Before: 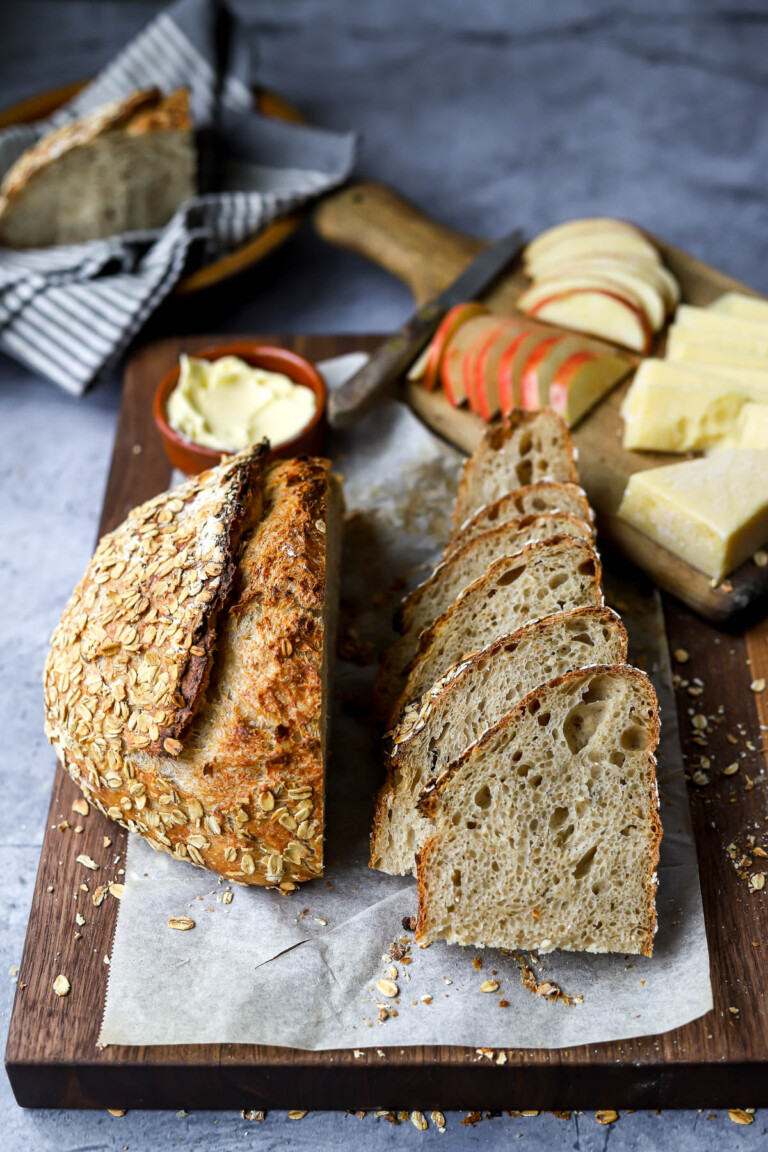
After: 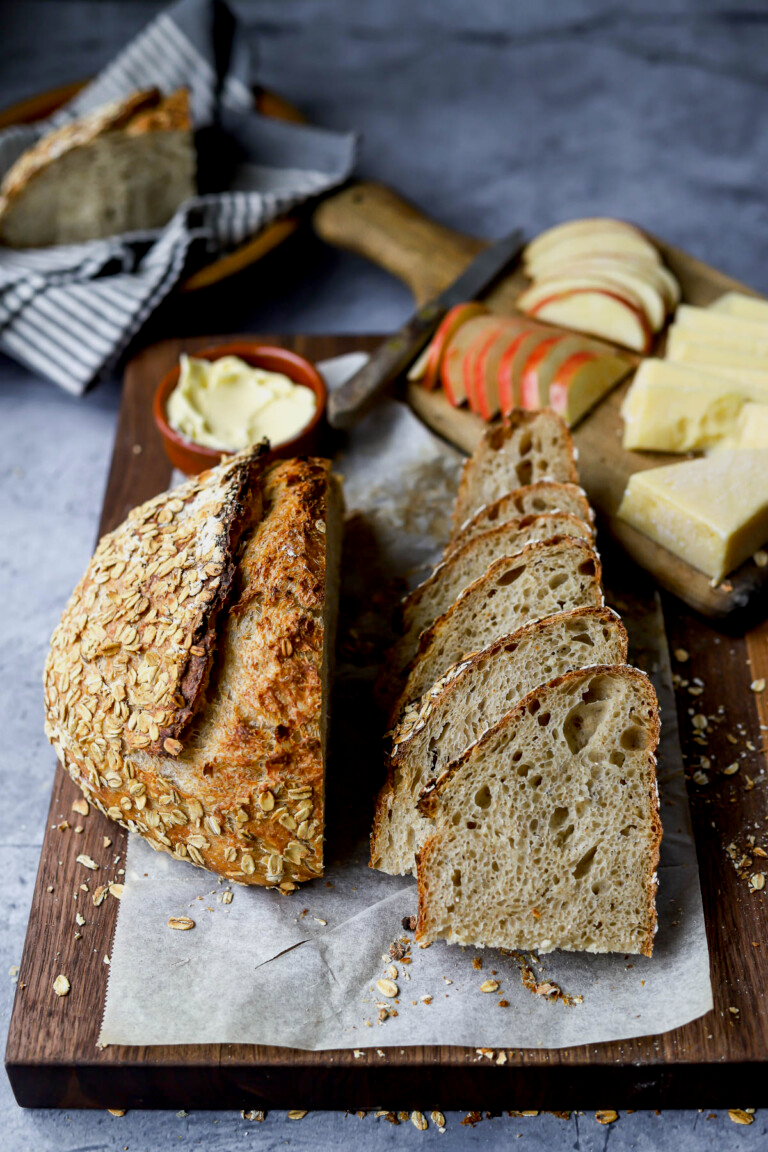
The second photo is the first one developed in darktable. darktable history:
exposure: black level correction 0.006, exposure -0.222 EV, compensate highlight preservation false
